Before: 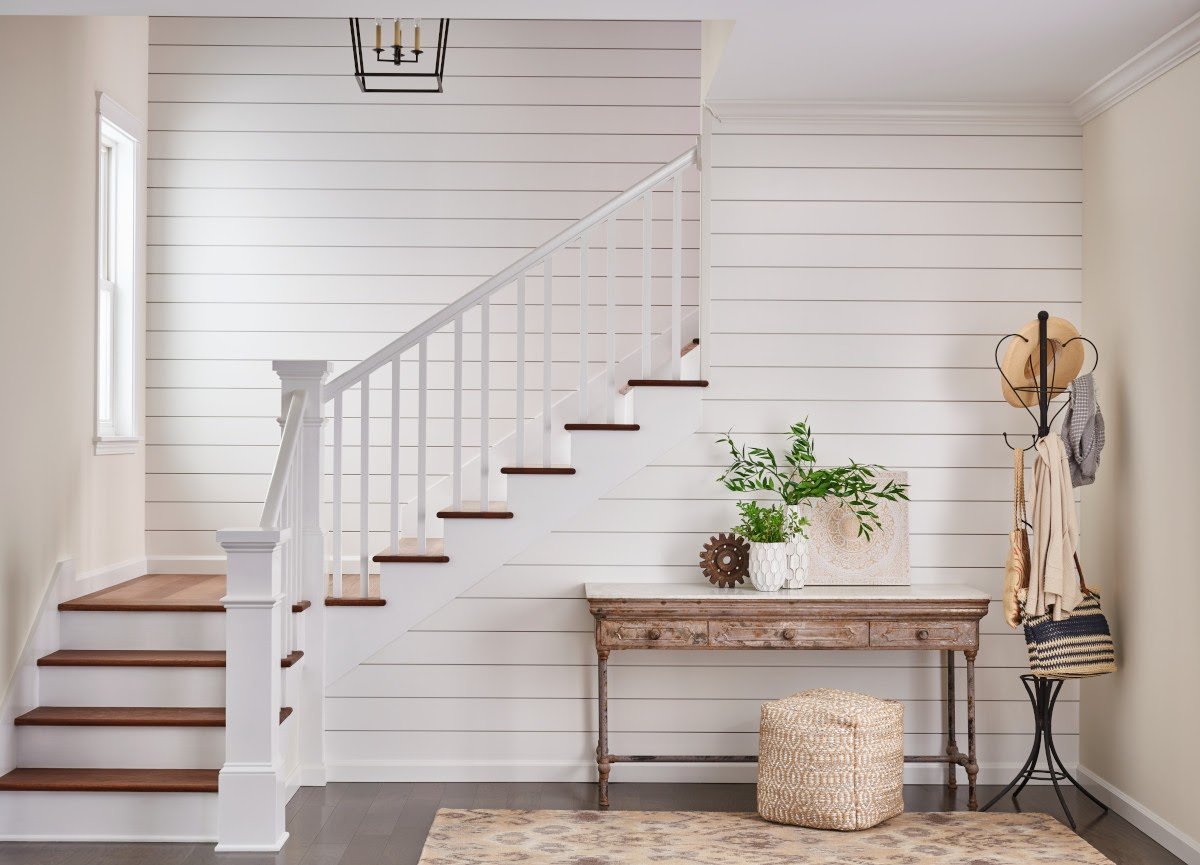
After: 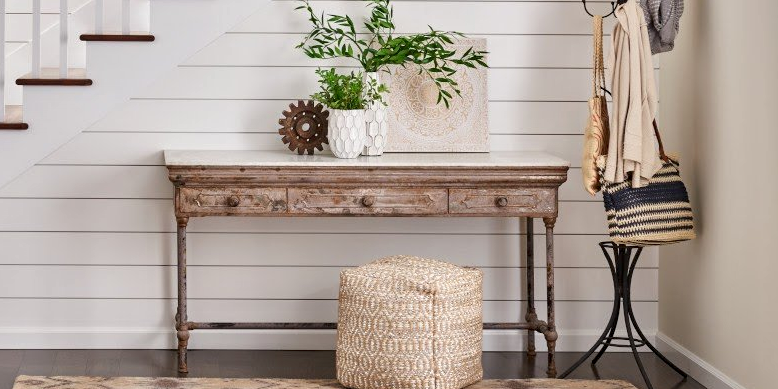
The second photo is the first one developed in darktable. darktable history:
contrast equalizer: y [[0.546, 0.552, 0.554, 0.554, 0.552, 0.546], [0.5 ×6], [0.5 ×6], [0 ×6], [0 ×6]], mix 0.54
crop and rotate: left 35.114%, top 50.172%, bottom 4.84%
